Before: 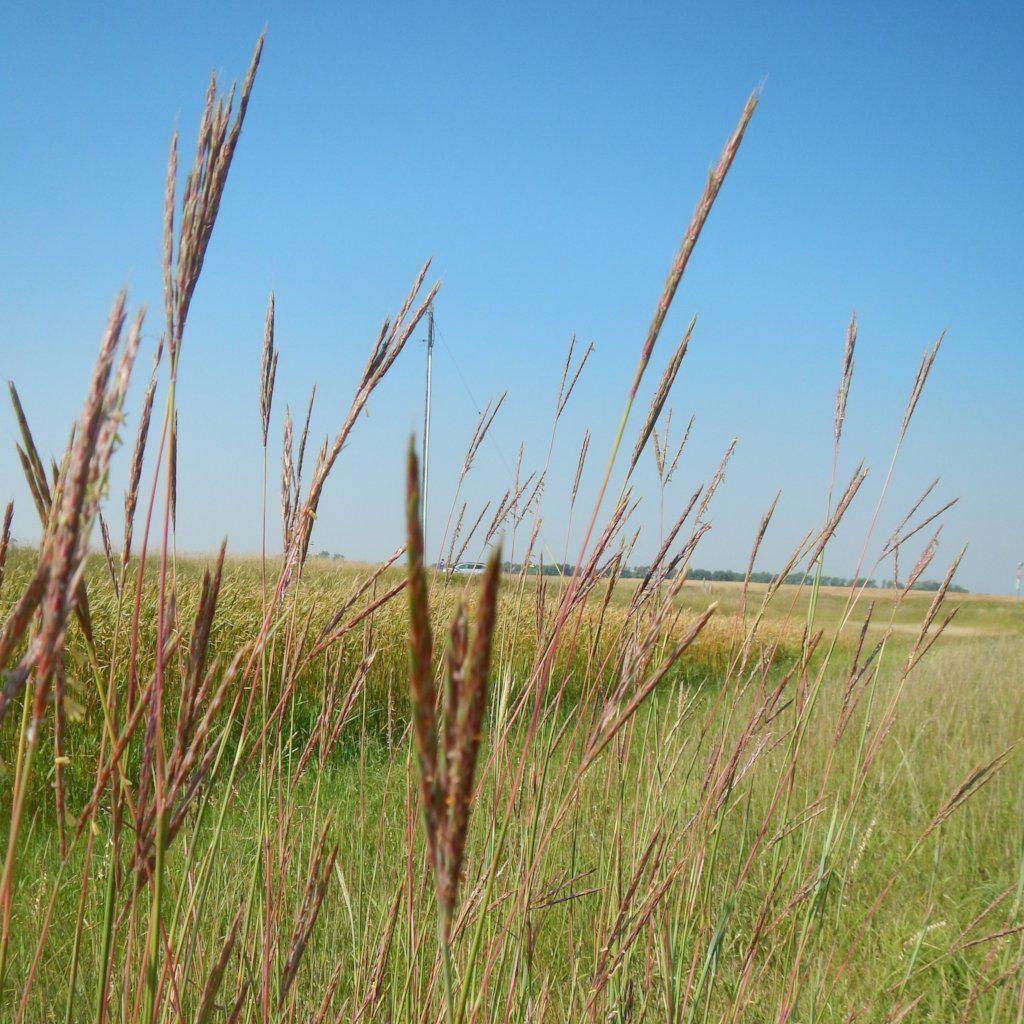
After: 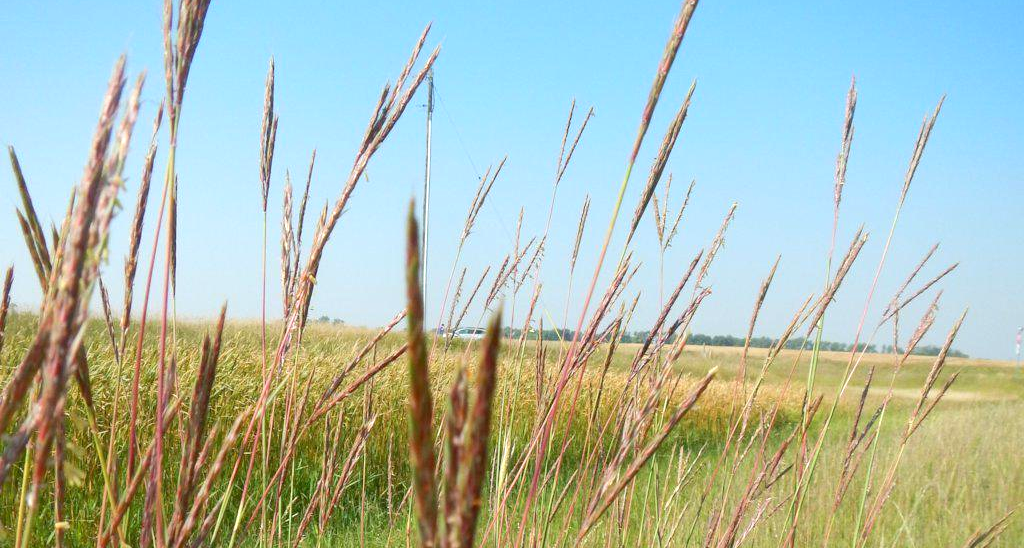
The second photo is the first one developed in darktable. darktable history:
exposure: black level correction 0.001, exposure 0.5 EV, compensate exposure bias true, compensate highlight preservation false
crop and rotate: top 23.043%, bottom 23.437%
